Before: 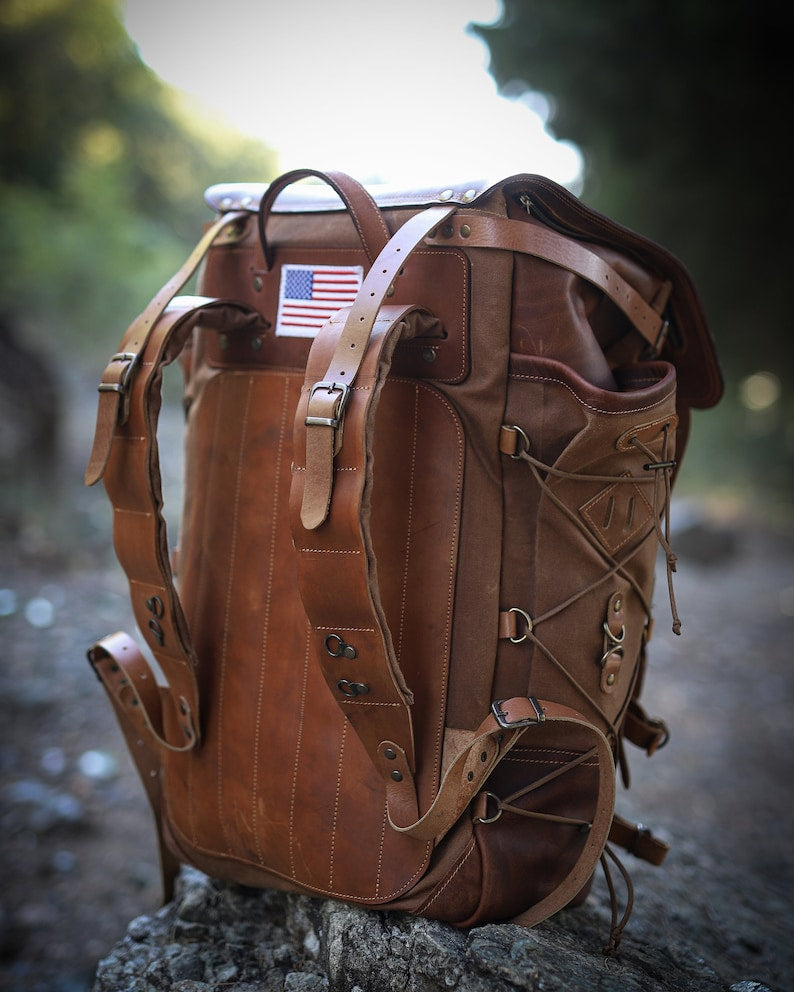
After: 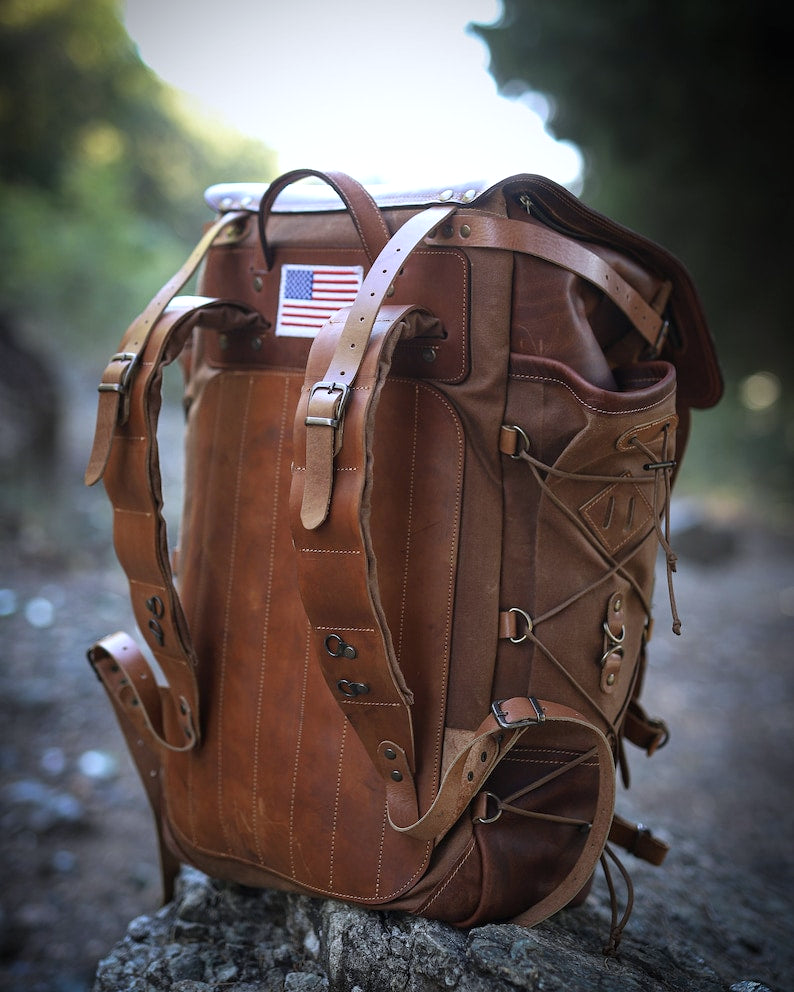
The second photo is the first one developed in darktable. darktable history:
exposure: exposure 0.131 EV, compensate highlight preservation false
white balance: red 0.976, blue 1.04
